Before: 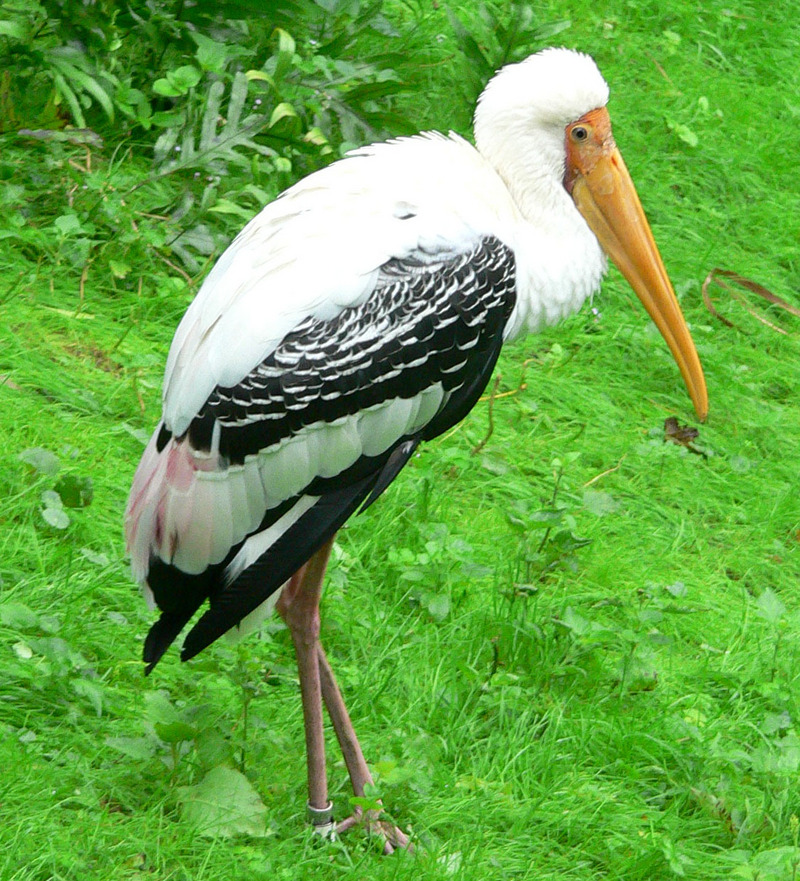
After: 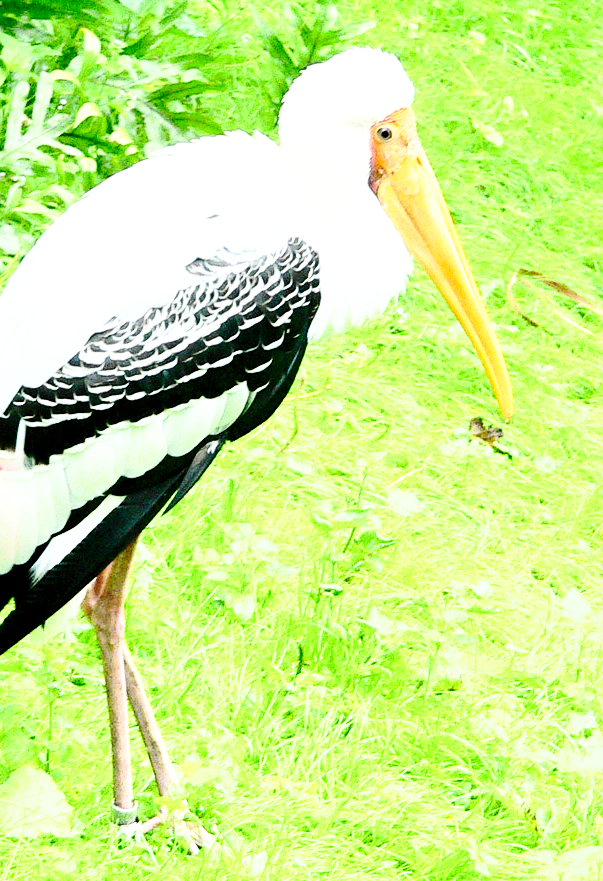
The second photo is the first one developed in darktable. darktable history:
local contrast: mode bilateral grid, contrast 20, coarseness 50, detail 120%, midtone range 0.2
crop and rotate: left 24.6%
base curve: curves: ch0 [(0, 0) (0.028, 0.03) (0.121, 0.232) (0.46, 0.748) (0.859, 0.968) (1, 1)], preserve colors none
graduated density: on, module defaults
exposure: exposure 1.223 EV, compensate highlight preservation false
contrast brightness saturation: contrast 0.28
rgb levels: levels [[0.013, 0.434, 0.89], [0, 0.5, 1], [0, 0.5, 1]]
shadows and highlights: shadows 29.32, highlights -29.32, low approximation 0.01, soften with gaussian
